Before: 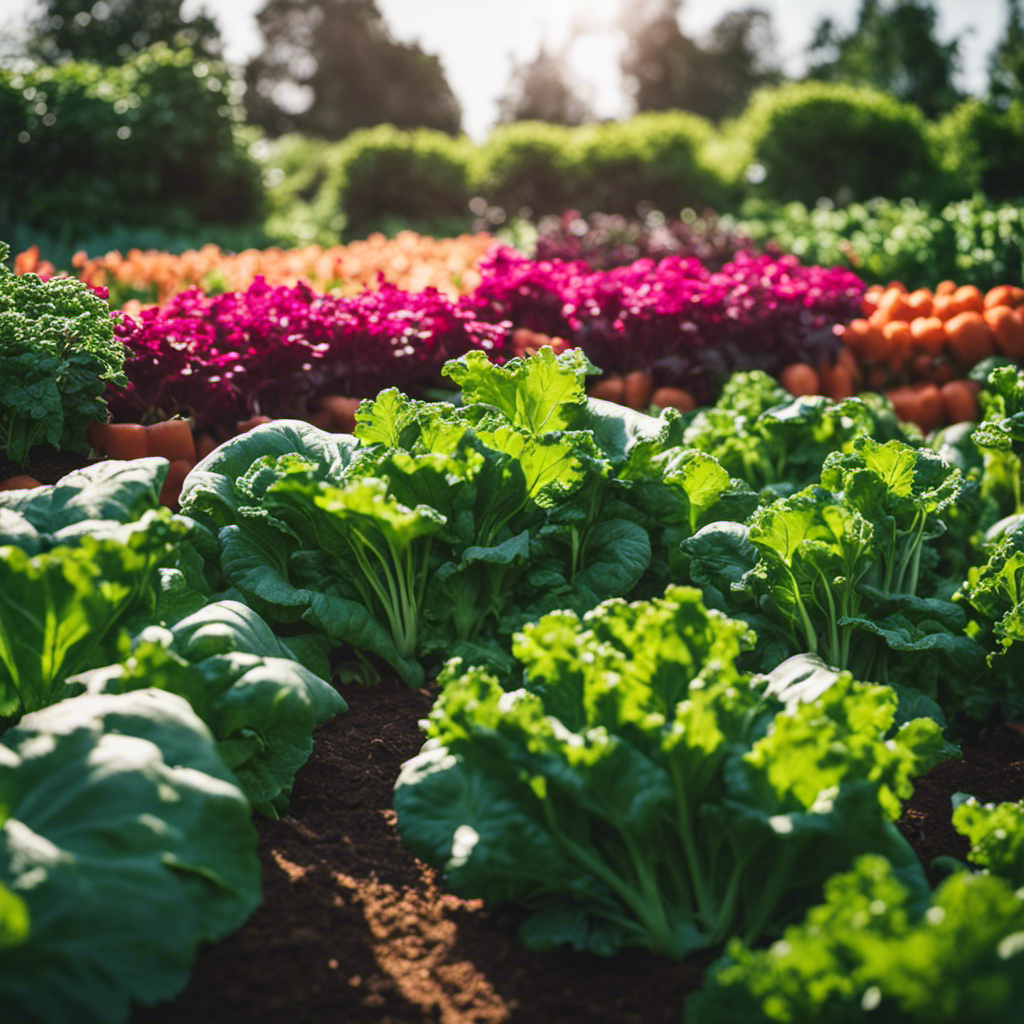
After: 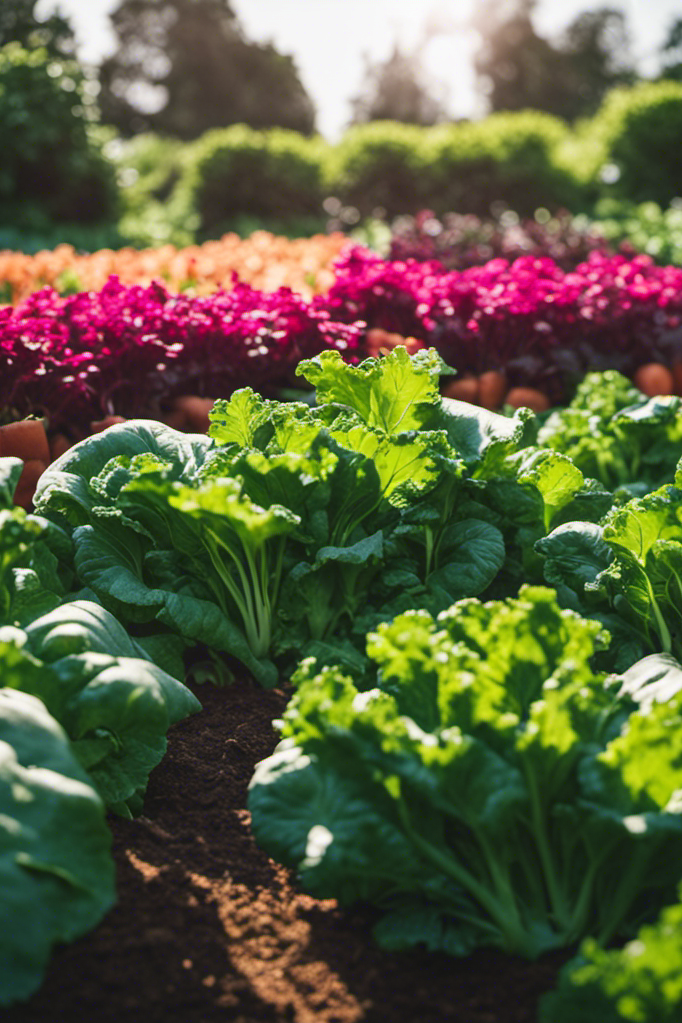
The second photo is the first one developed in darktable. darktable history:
crop and rotate: left 14.292%, right 19.041%
exposure: compensate highlight preservation false
